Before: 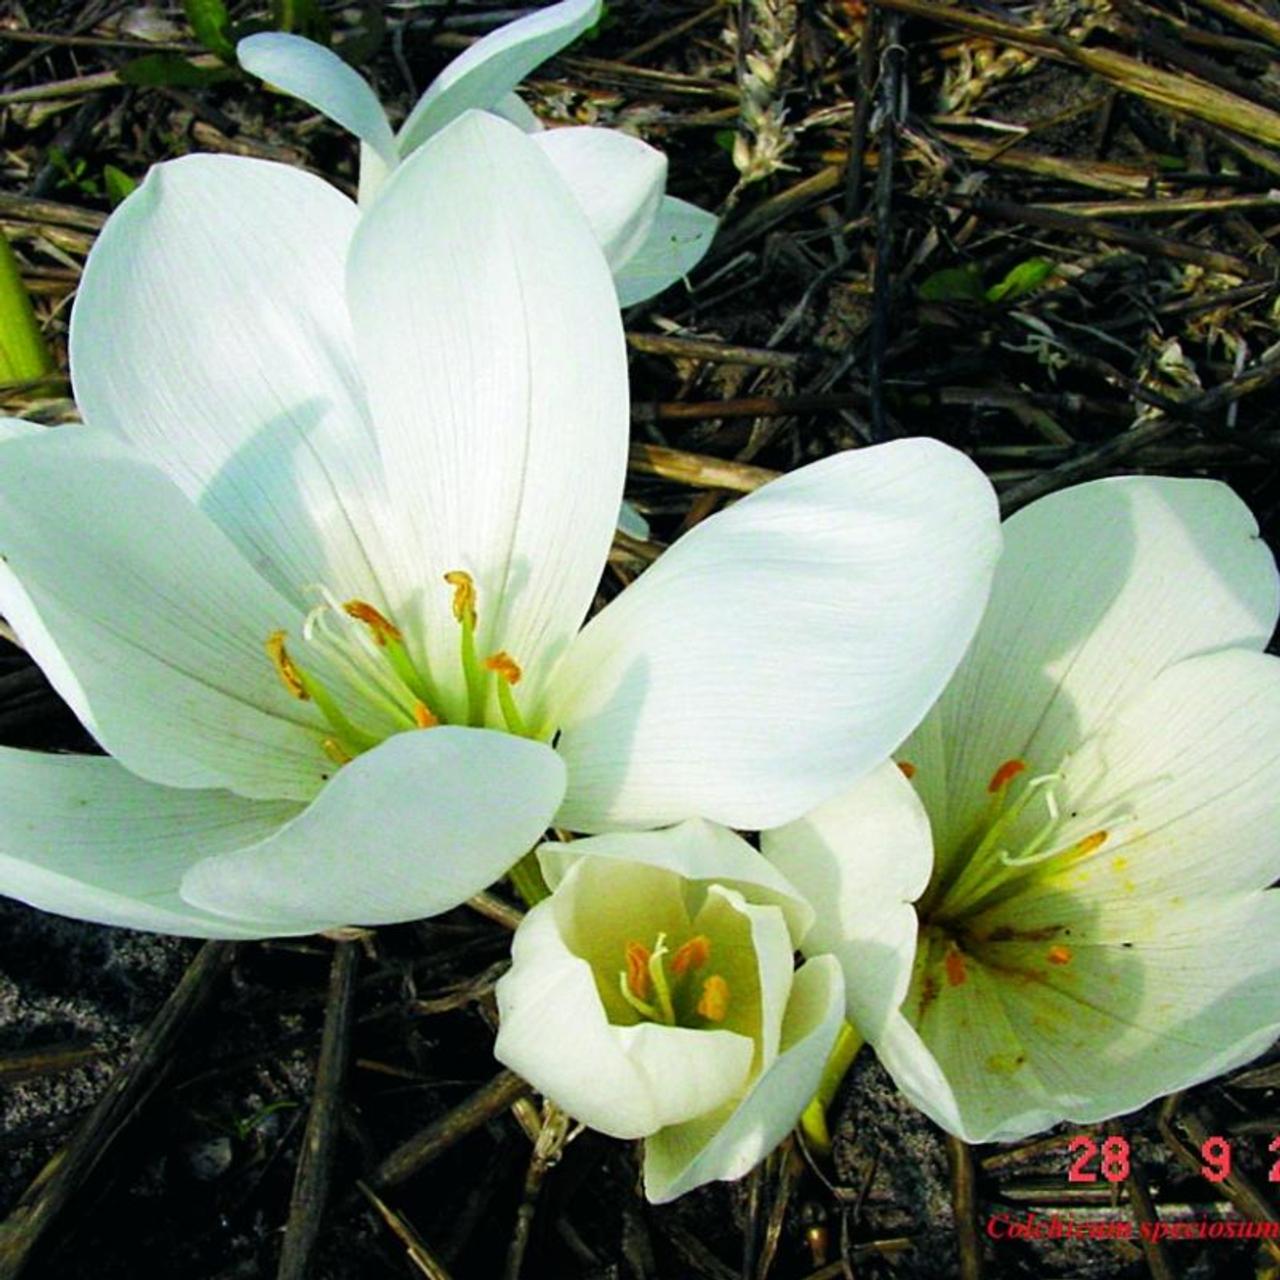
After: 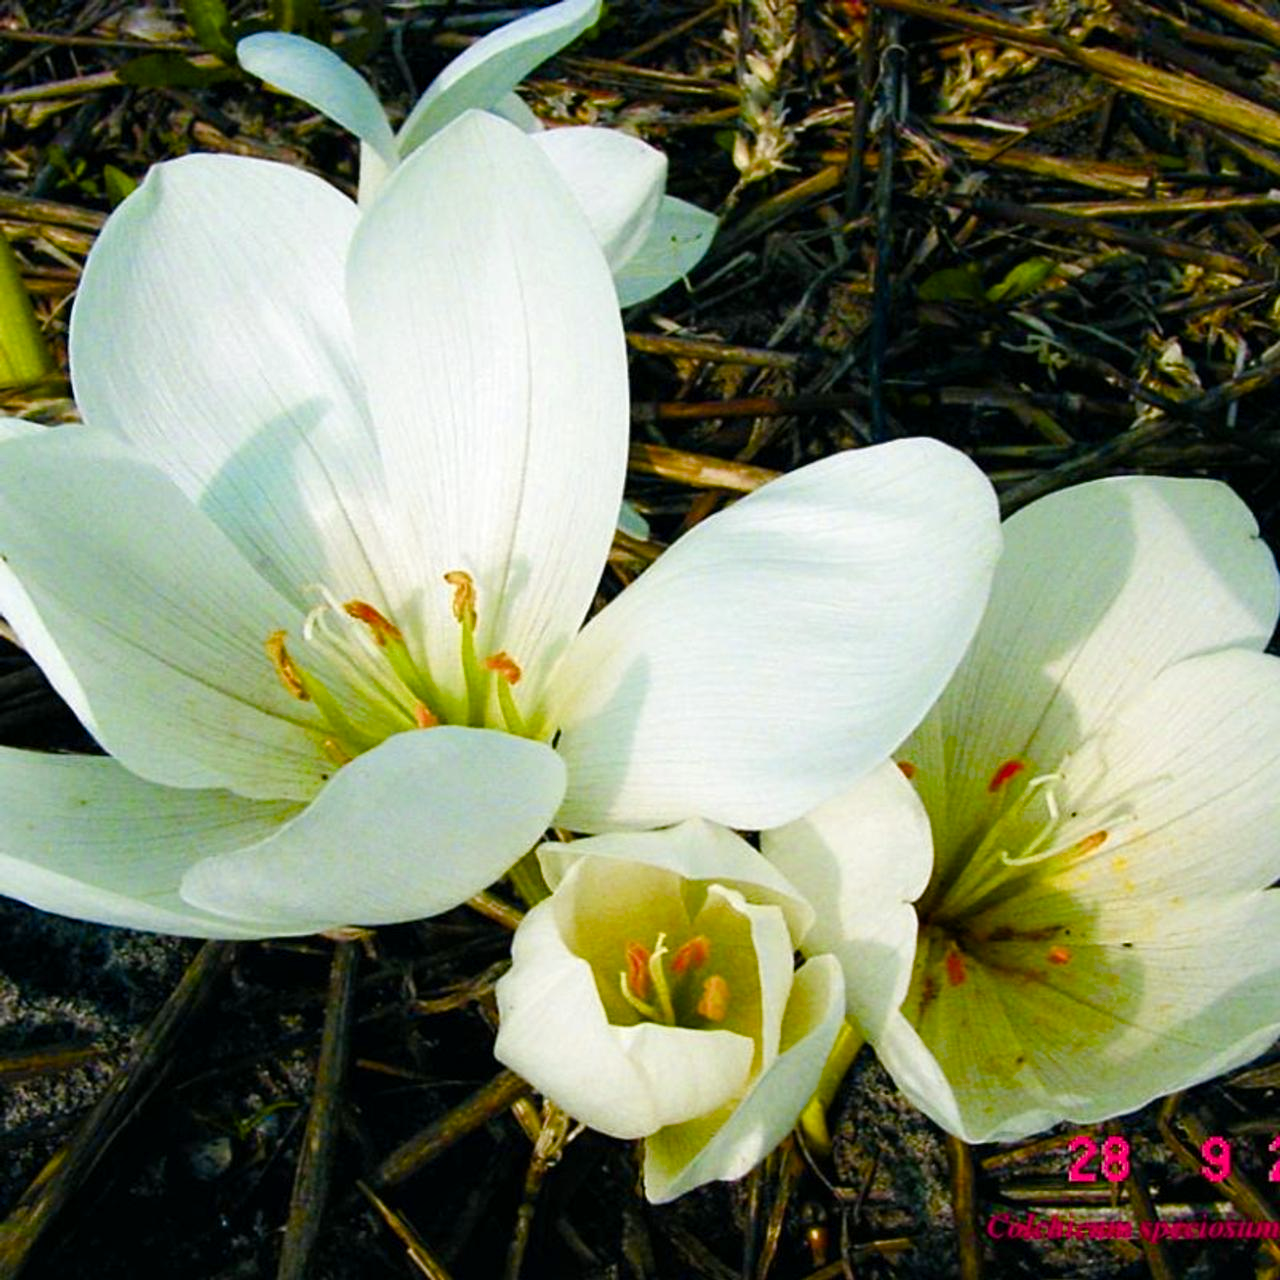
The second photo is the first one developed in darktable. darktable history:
color balance rgb: linear chroma grading › global chroma 14.576%, perceptual saturation grading › global saturation 0.148%, perceptual saturation grading › highlights -29.02%, perceptual saturation grading › mid-tones 29.795%, perceptual saturation grading › shadows 60.241%, hue shift -11.32°
local contrast: mode bilateral grid, contrast 15, coarseness 36, detail 104%, midtone range 0.2
